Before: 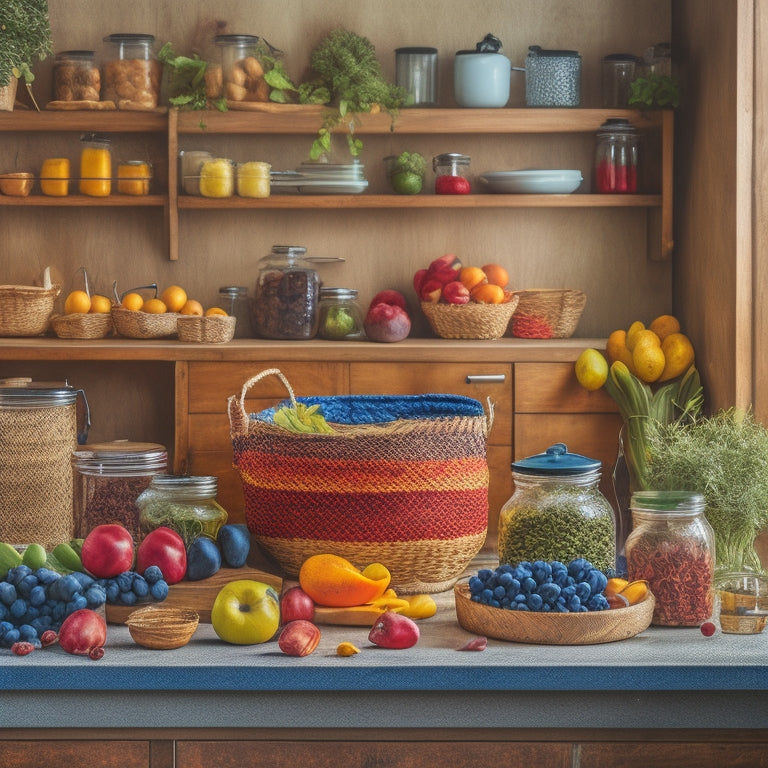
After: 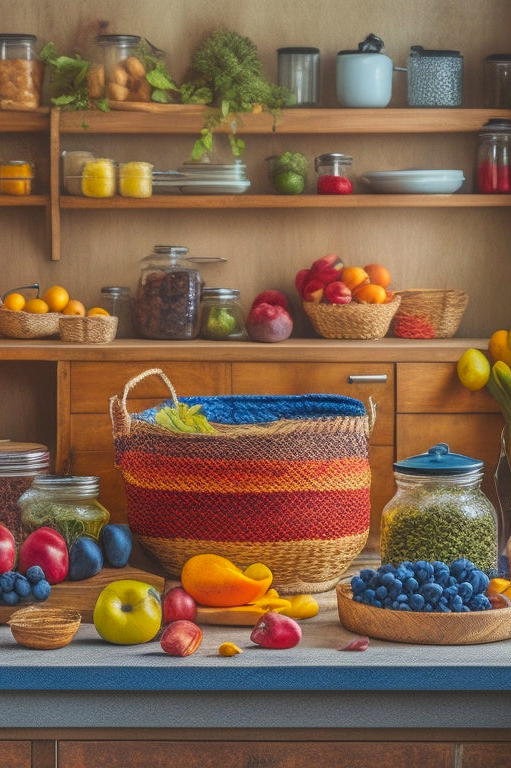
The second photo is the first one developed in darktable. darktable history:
color balance rgb: perceptual saturation grading › global saturation 10%, global vibrance 10%
crop: left 15.419%, right 17.914%
tone equalizer: on, module defaults
